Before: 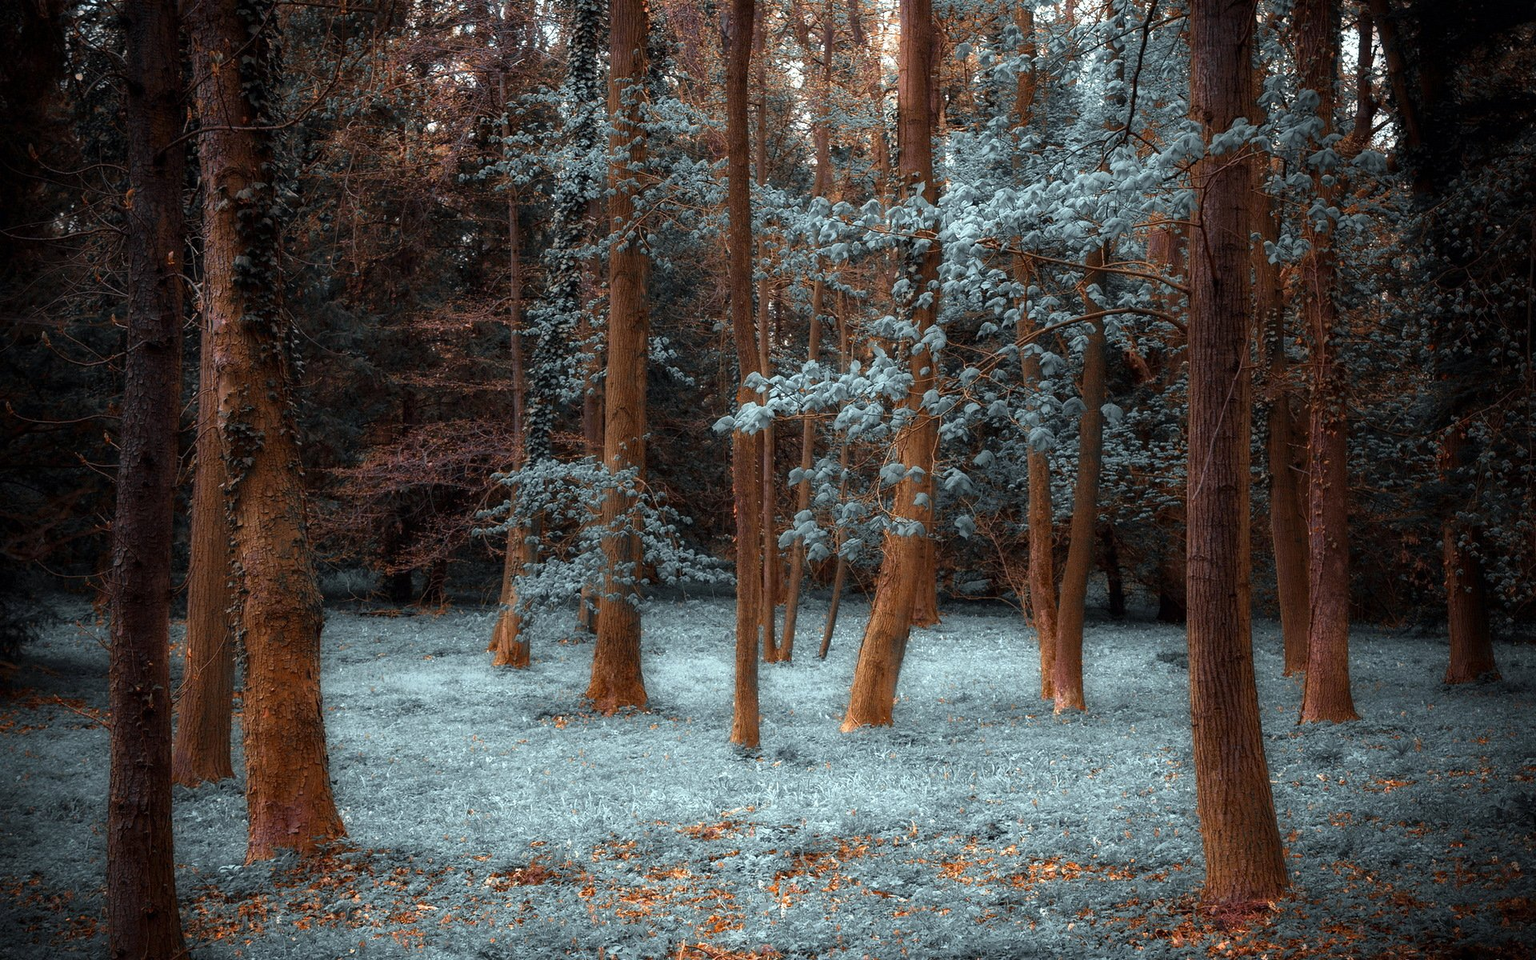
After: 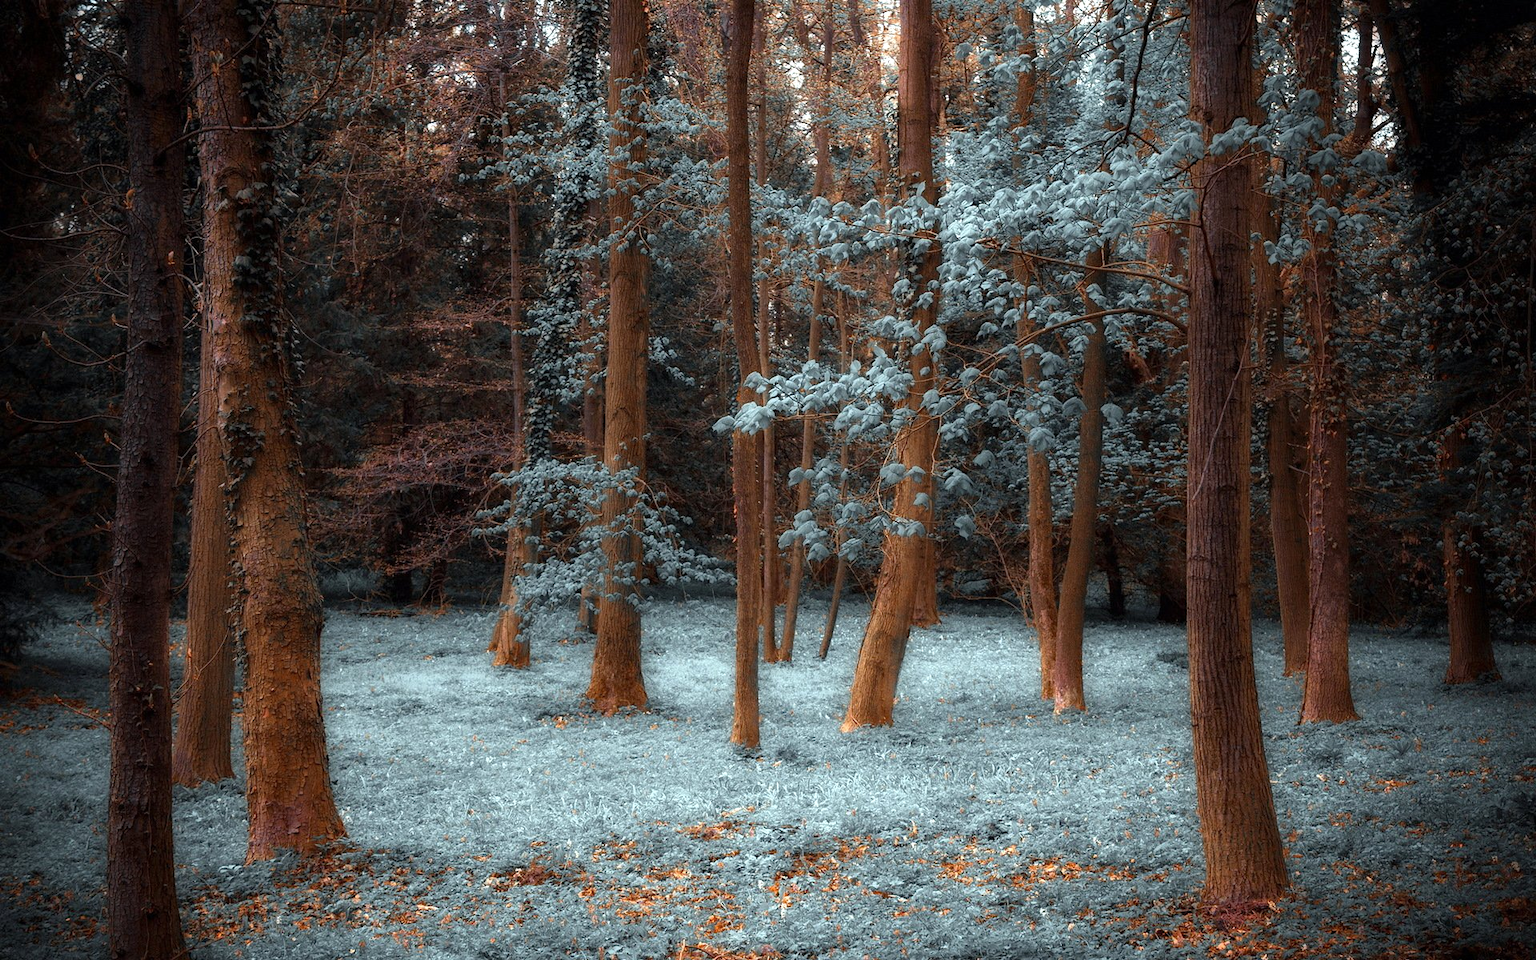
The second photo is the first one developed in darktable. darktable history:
exposure: exposure 0.128 EV, compensate exposure bias true, compensate highlight preservation false
